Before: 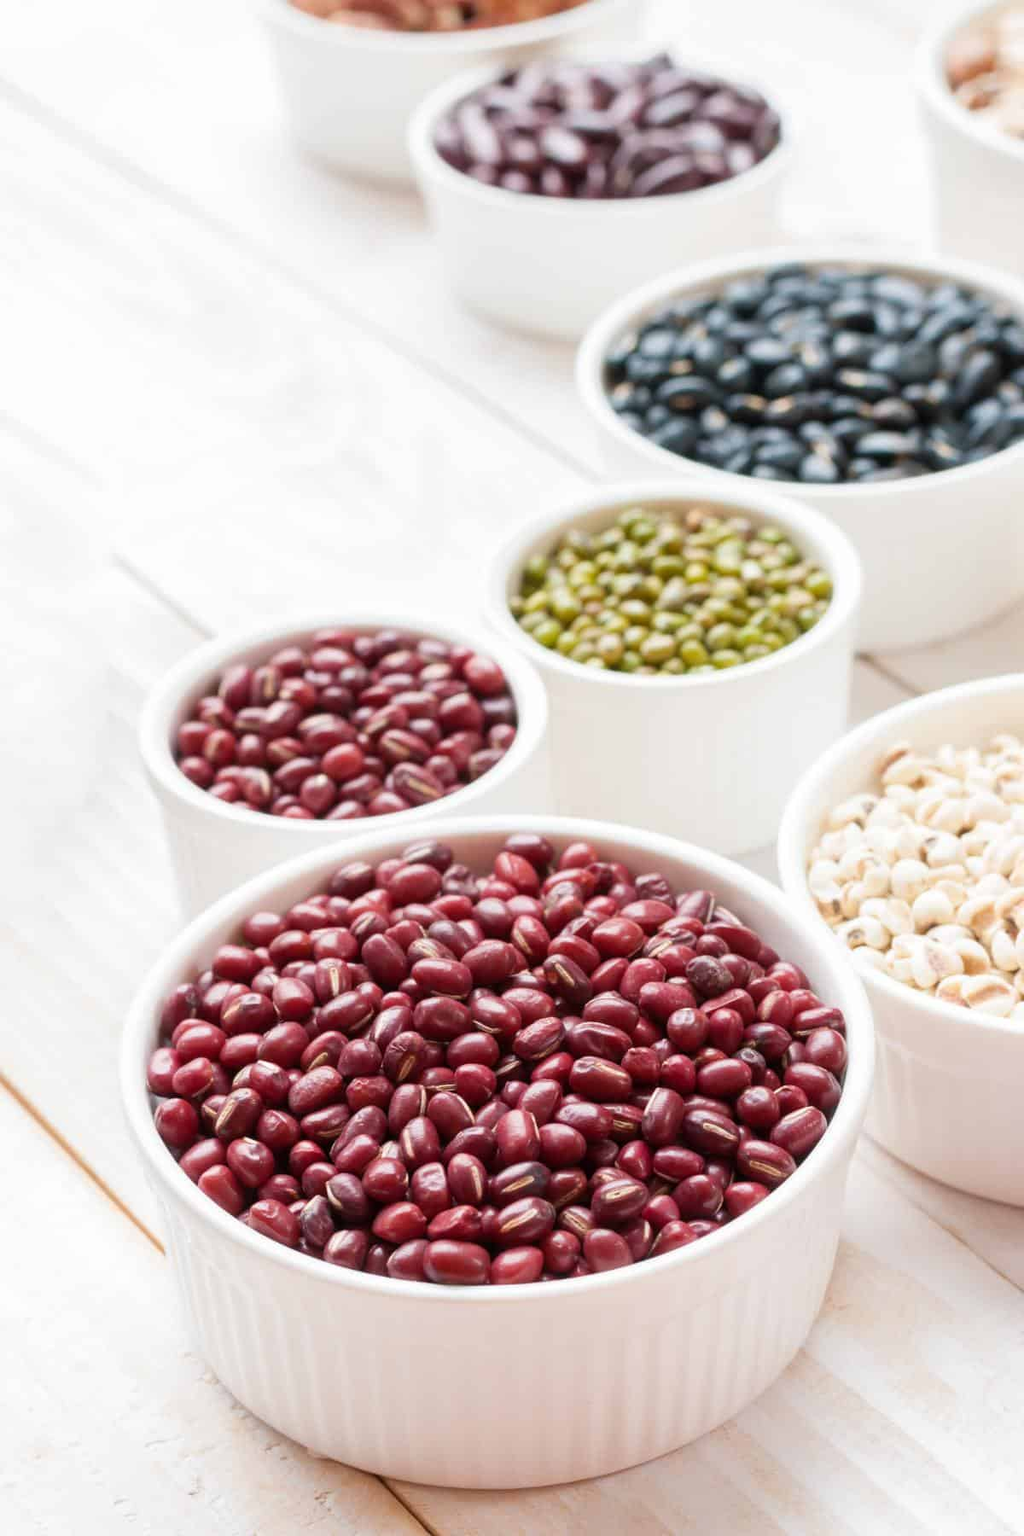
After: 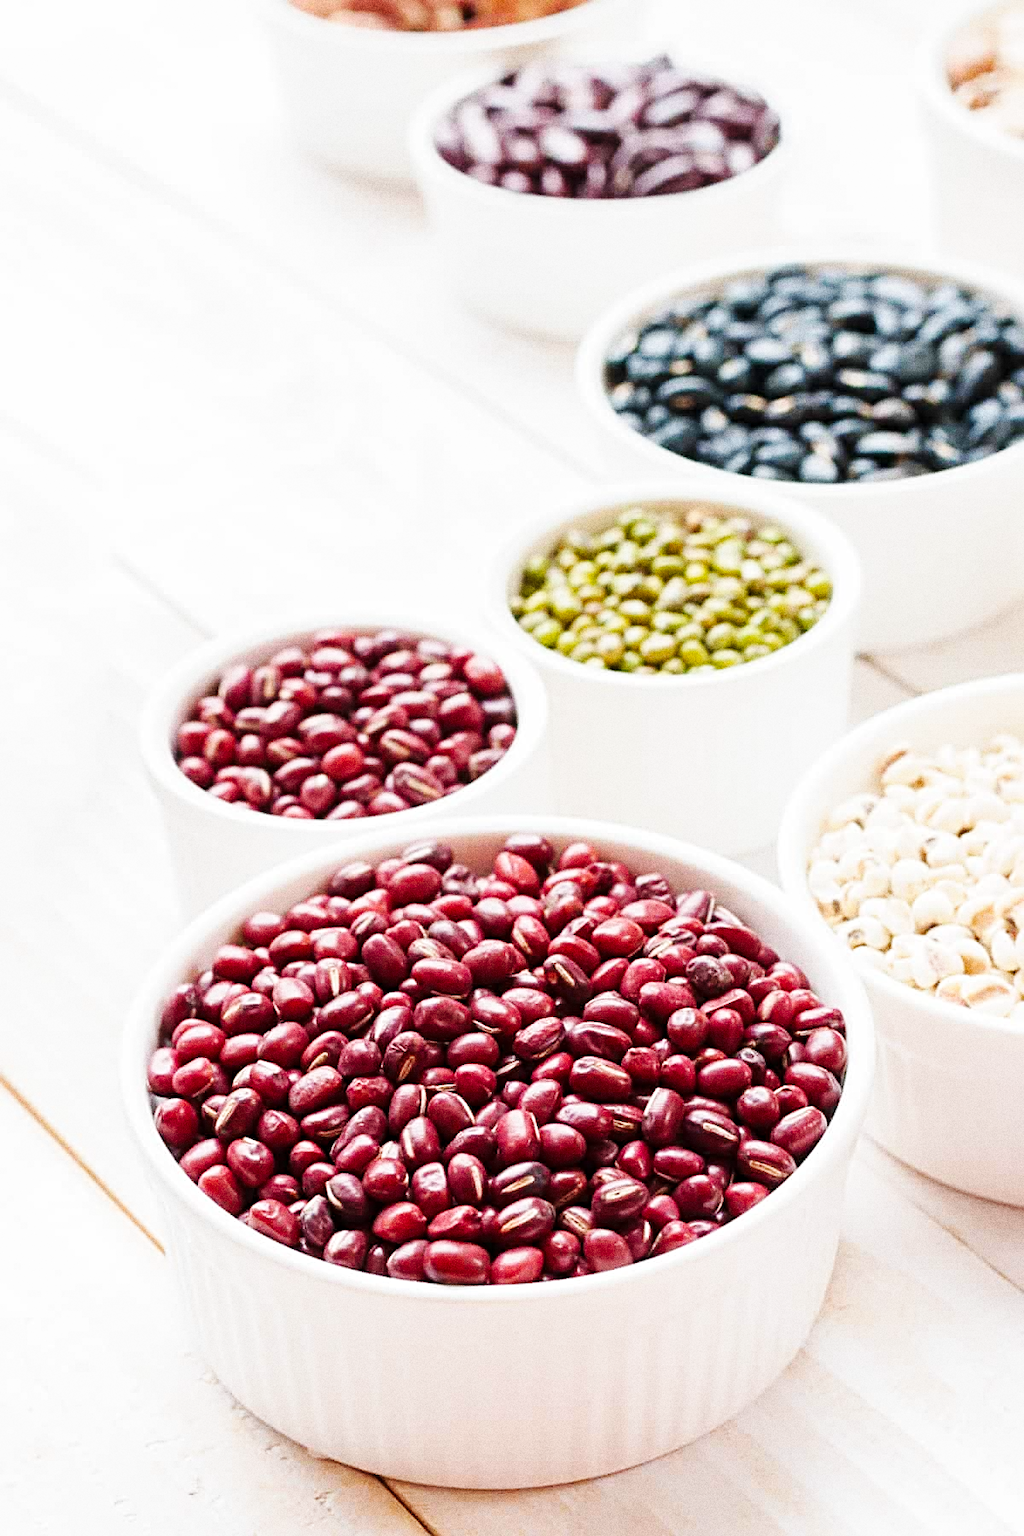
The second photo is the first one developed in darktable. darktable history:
base curve: curves: ch0 [(0, 0) (0.032, 0.025) (0.121, 0.166) (0.206, 0.329) (0.605, 0.79) (1, 1)], preserve colors none
grain: coarseness 0.09 ISO, strength 40%
sharpen: radius 4
